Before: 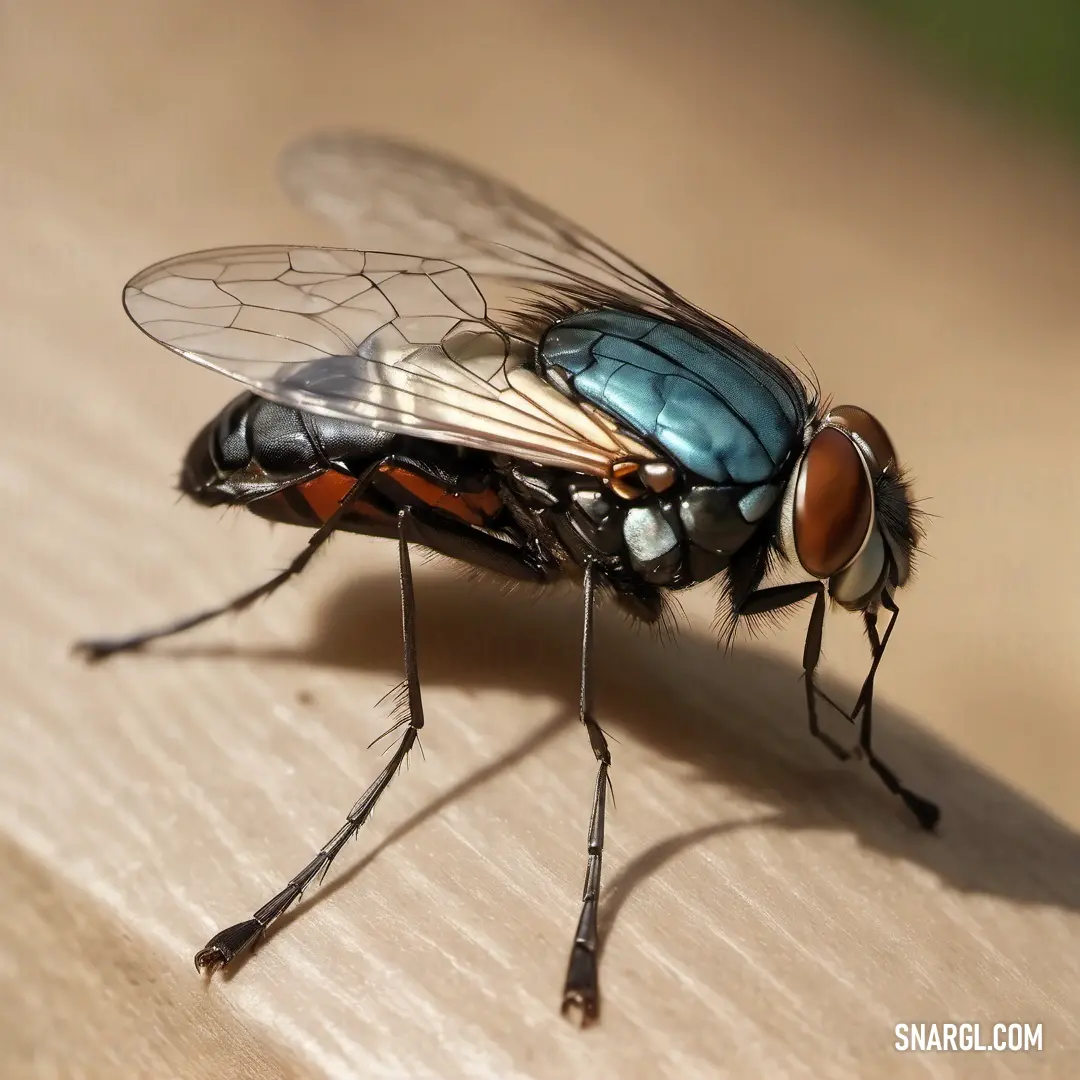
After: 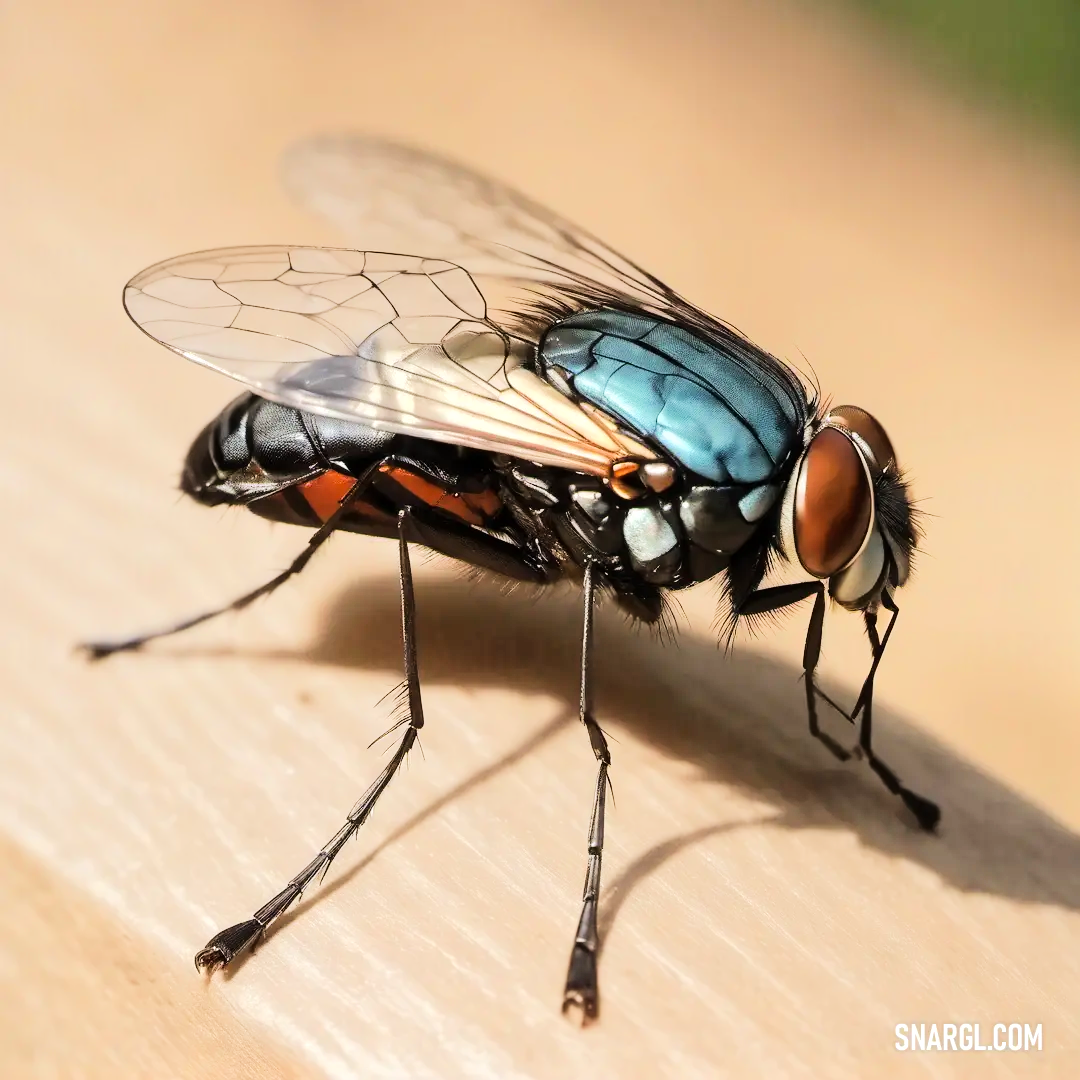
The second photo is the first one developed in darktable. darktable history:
tone equalizer: -7 EV 0.164 EV, -6 EV 0.601 EV, -5 EV 1.14 EV, -4 EV 1.31 EV, -3 EV 1.18 EV, -2 EV 0.6 EV, -1 EV 0.162 EV, edges refinement/feathering 500, mask exposure compensation -1.57 EV, preserve details no
